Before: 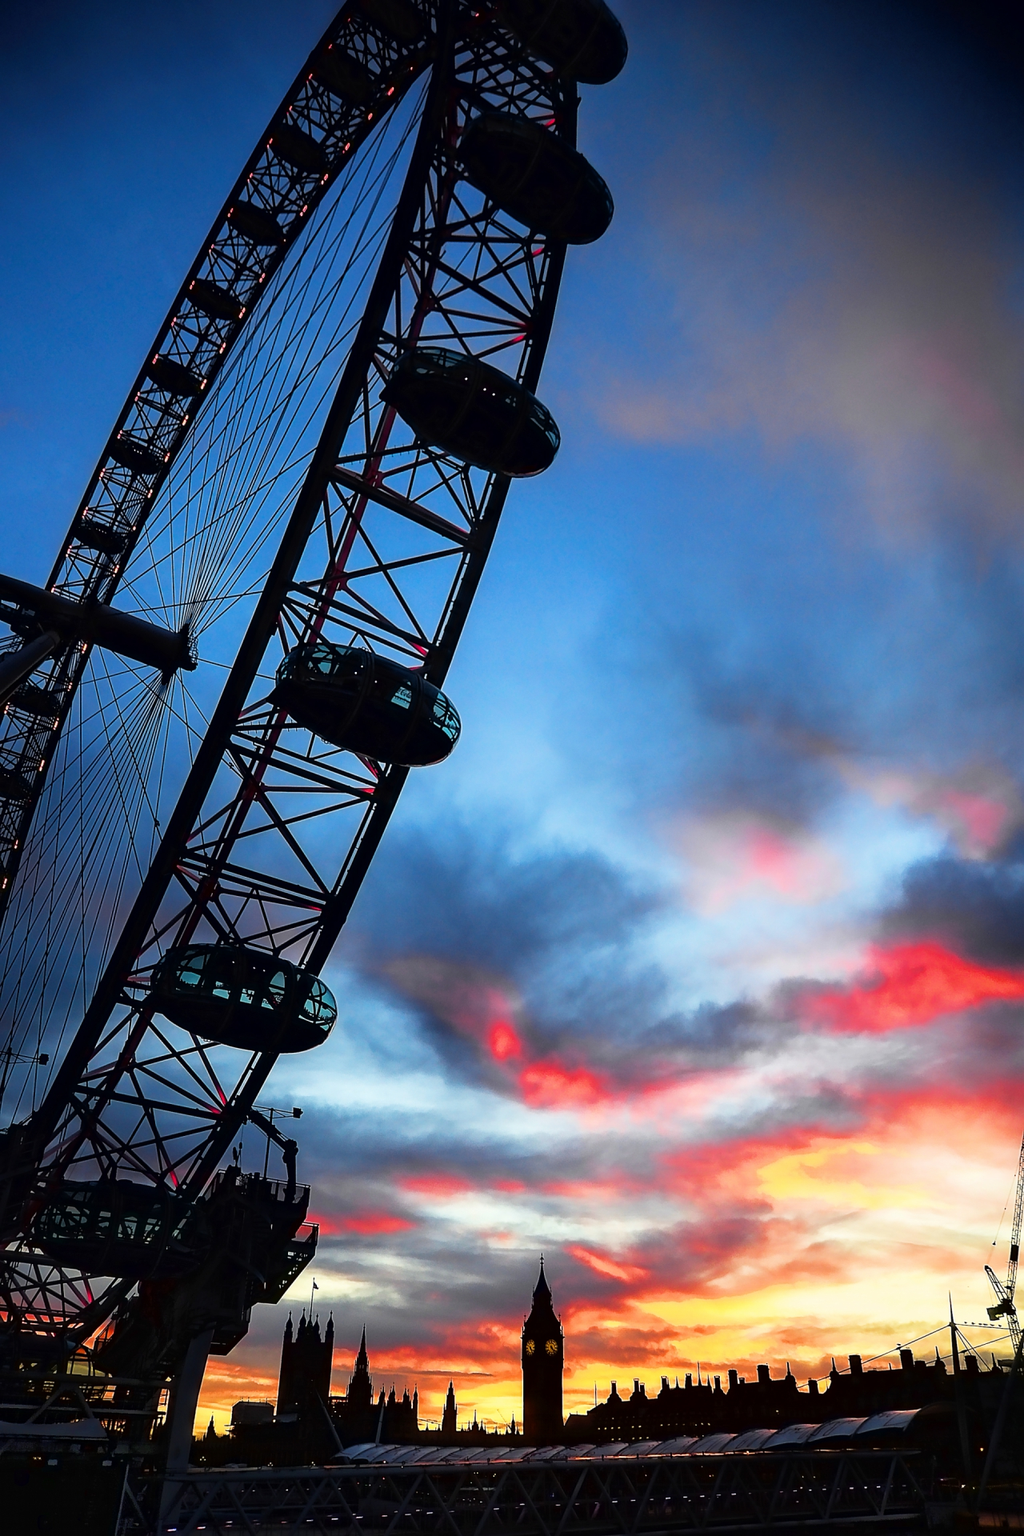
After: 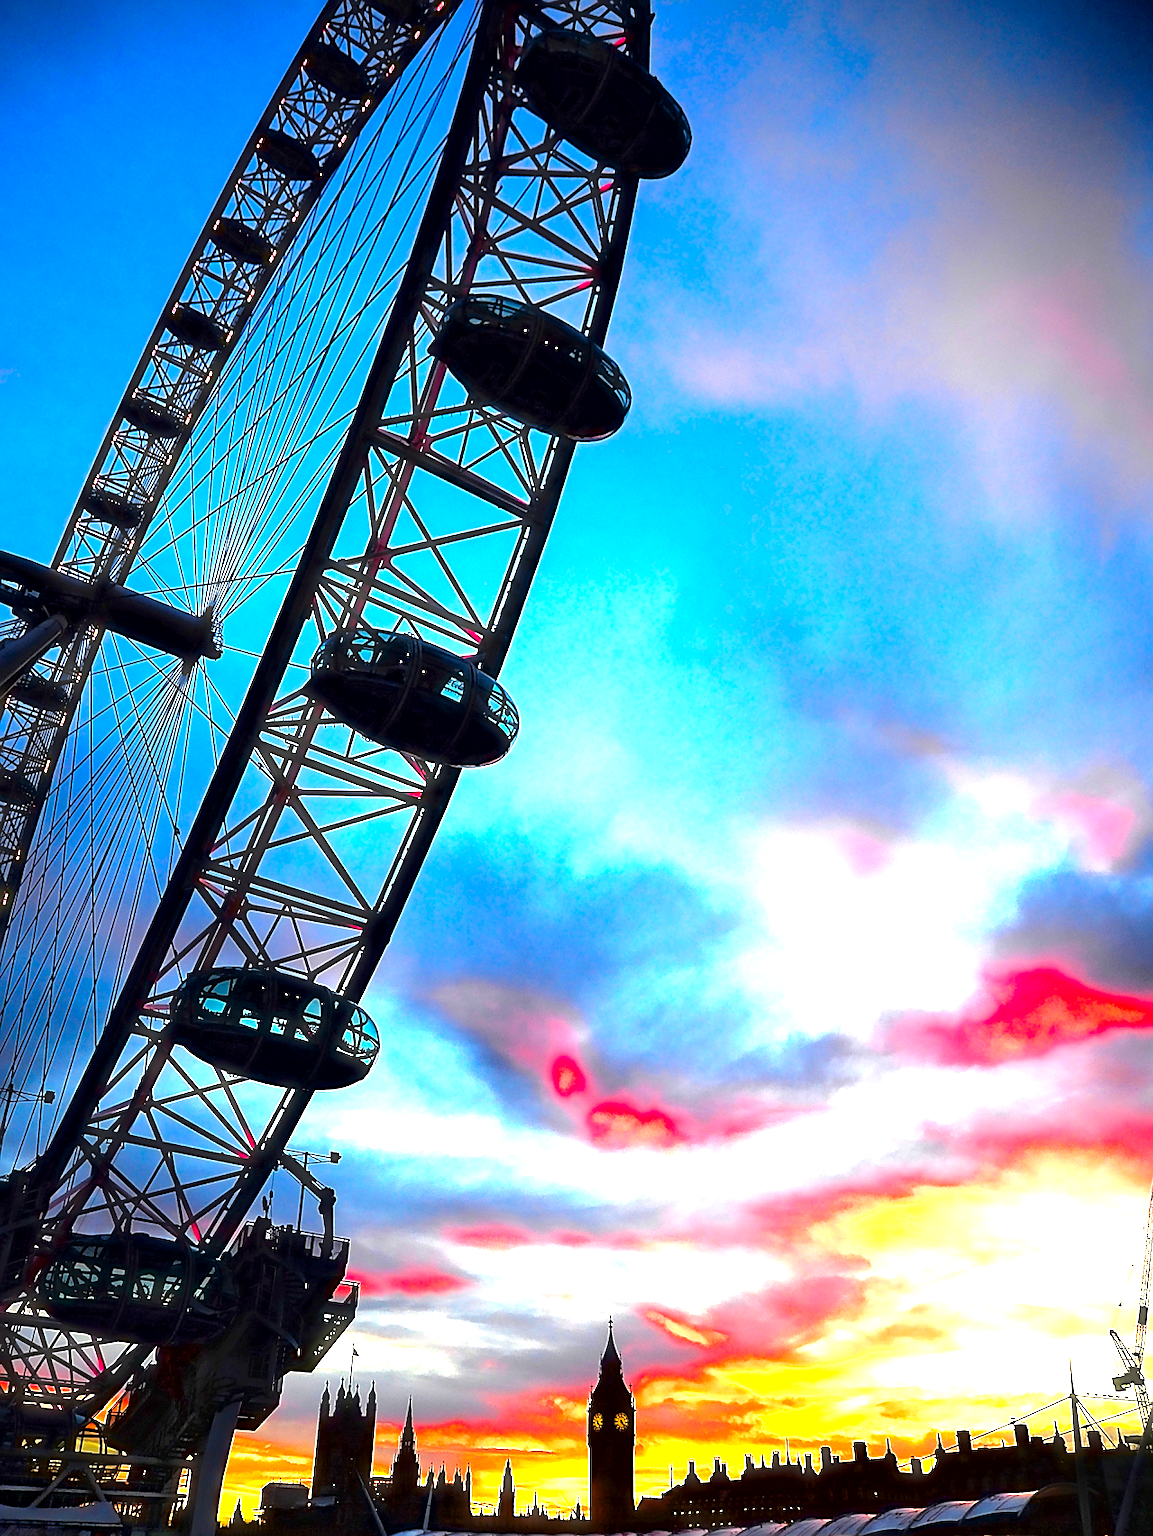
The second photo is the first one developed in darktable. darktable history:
crop and rotate: top 5.609%, bottom 5.609%
sharpen: on, module defaults
exposure: black level correction 0.001, exposure 1.398 EV, compensate exposure bias true, compensate highlight preservation false
color balance rgb: perceptual saturation grading › global saturation 25%, perceptual brilliance grading › mid-tones 10%, perceptual brilliance grading › shadows 15%, global vibrance 20%
haze removal: strength -0.05
